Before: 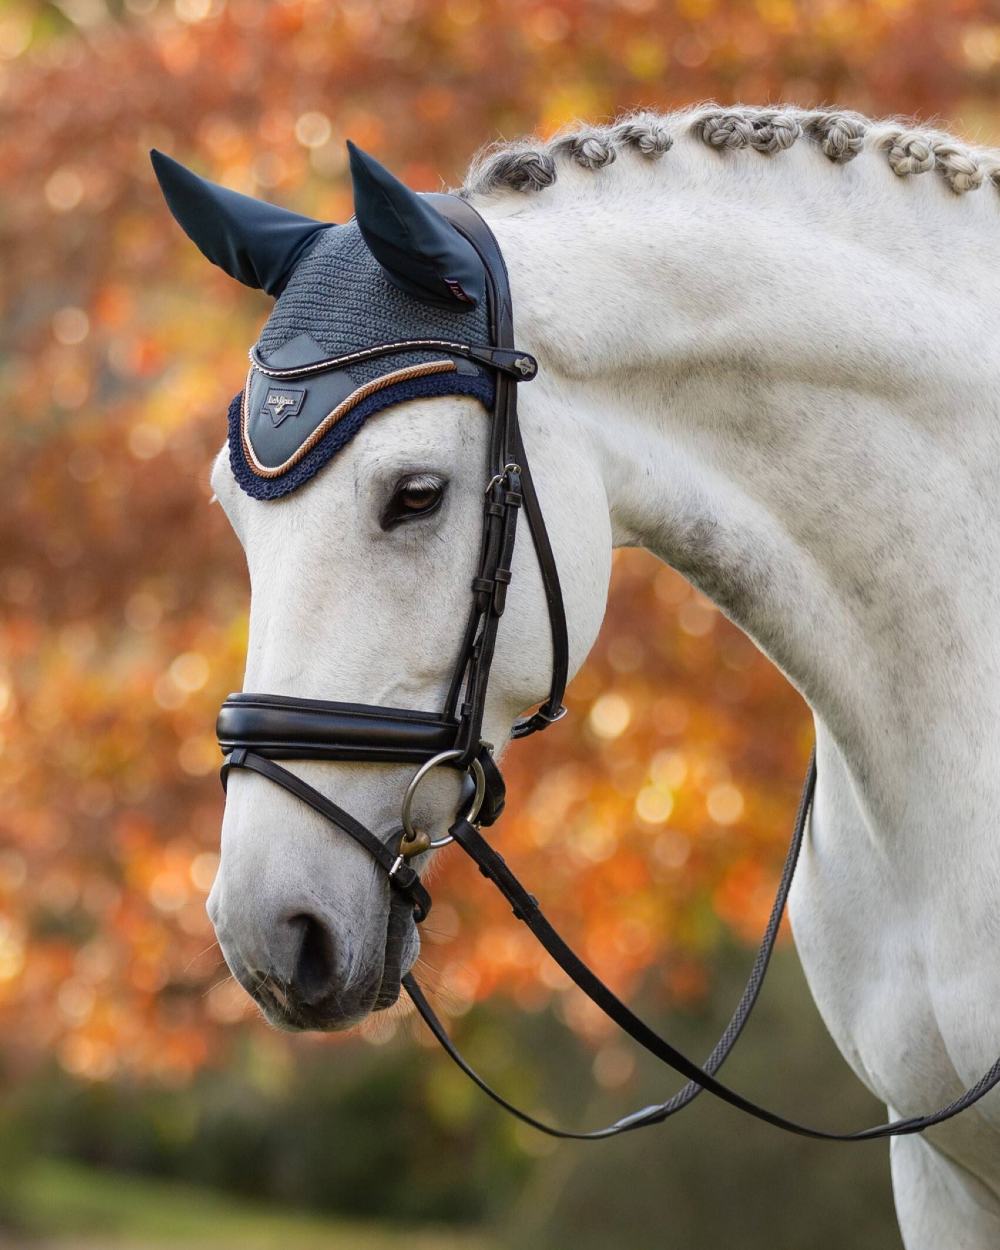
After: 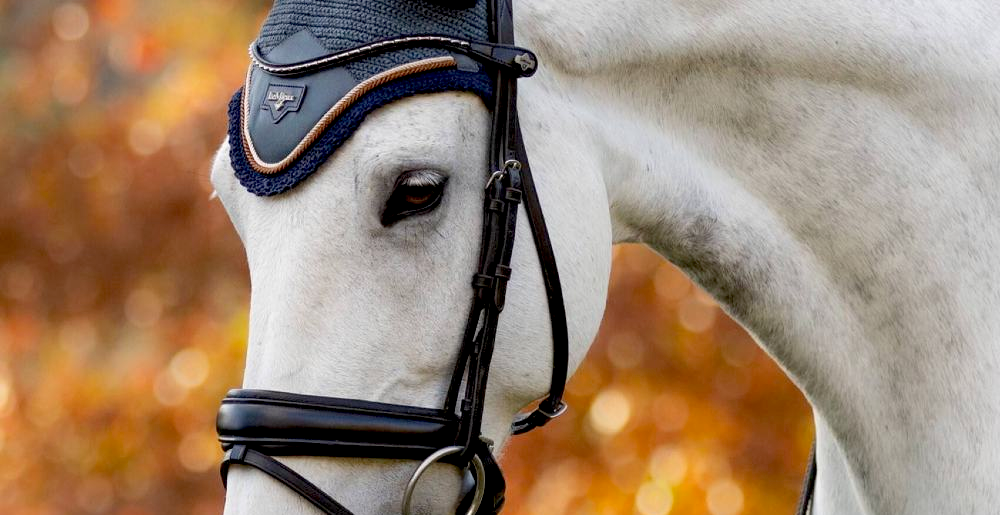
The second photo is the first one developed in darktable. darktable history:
tone equalizer: edges refinement/feathering 500, mask exposure compensation -1.57 EV, preserve details no
crop and rotate: top 24.398%, bottom 34.367%
exposure: black level correction 0.017, exposure -0.007 EV, compensate highlight preservation false
